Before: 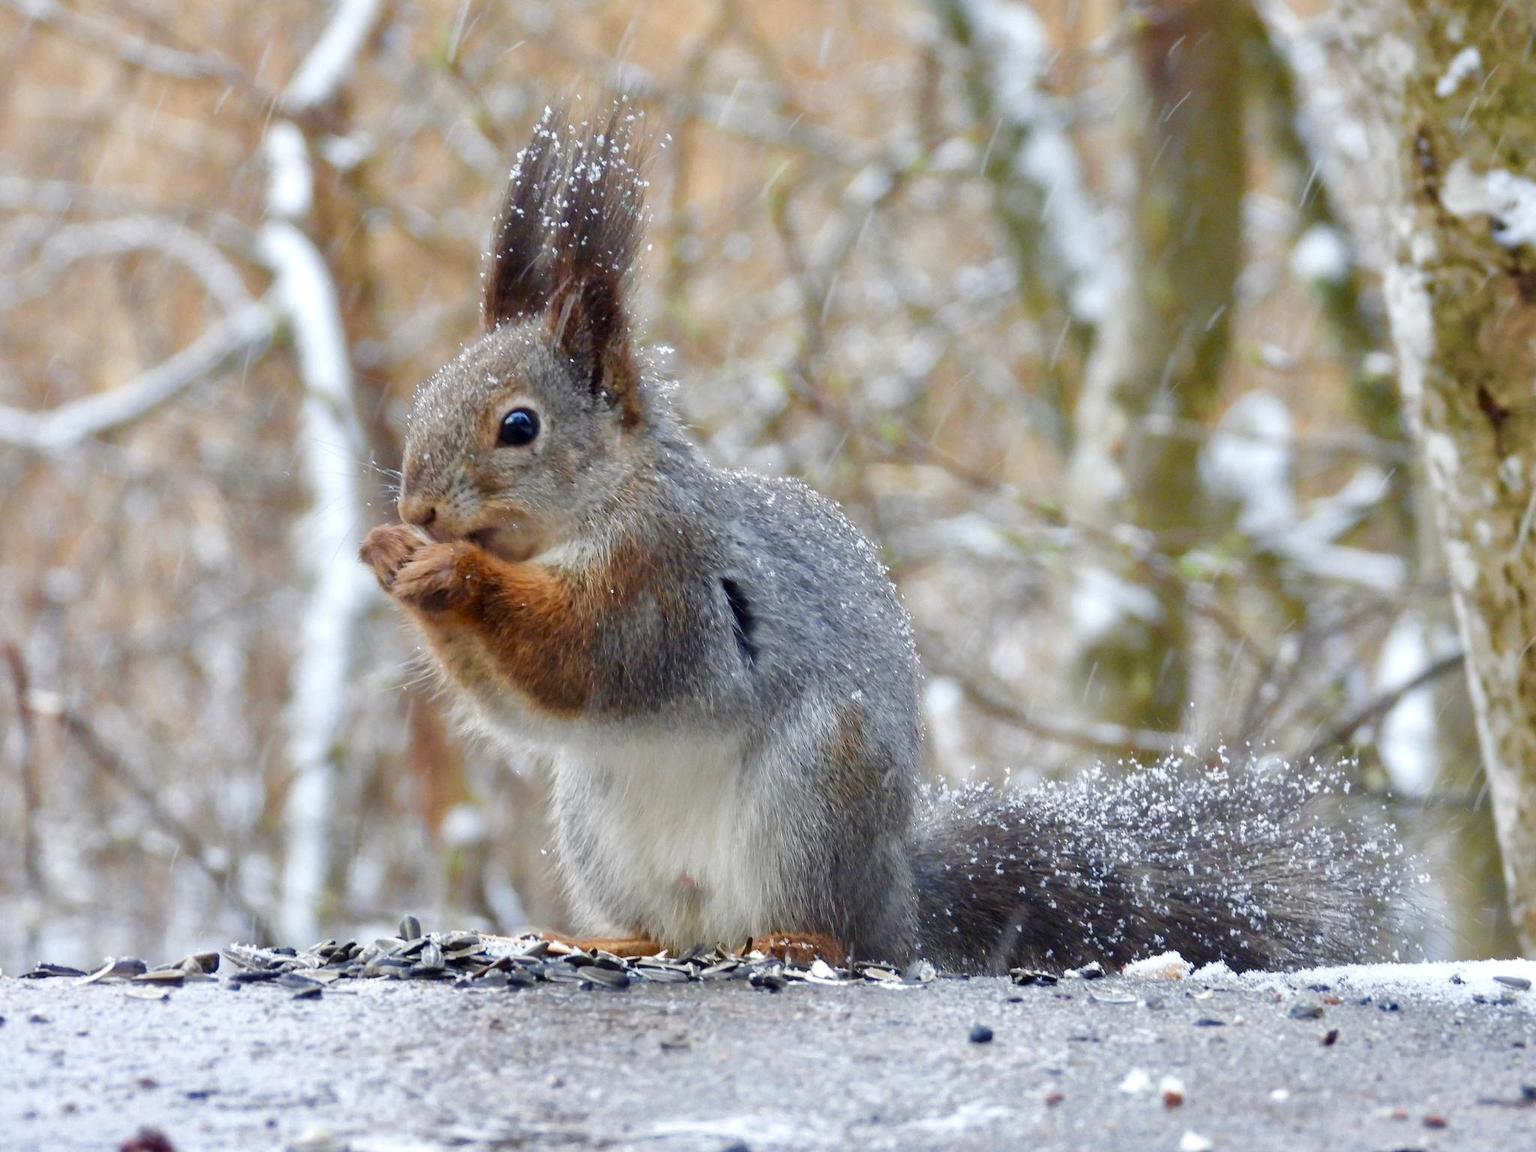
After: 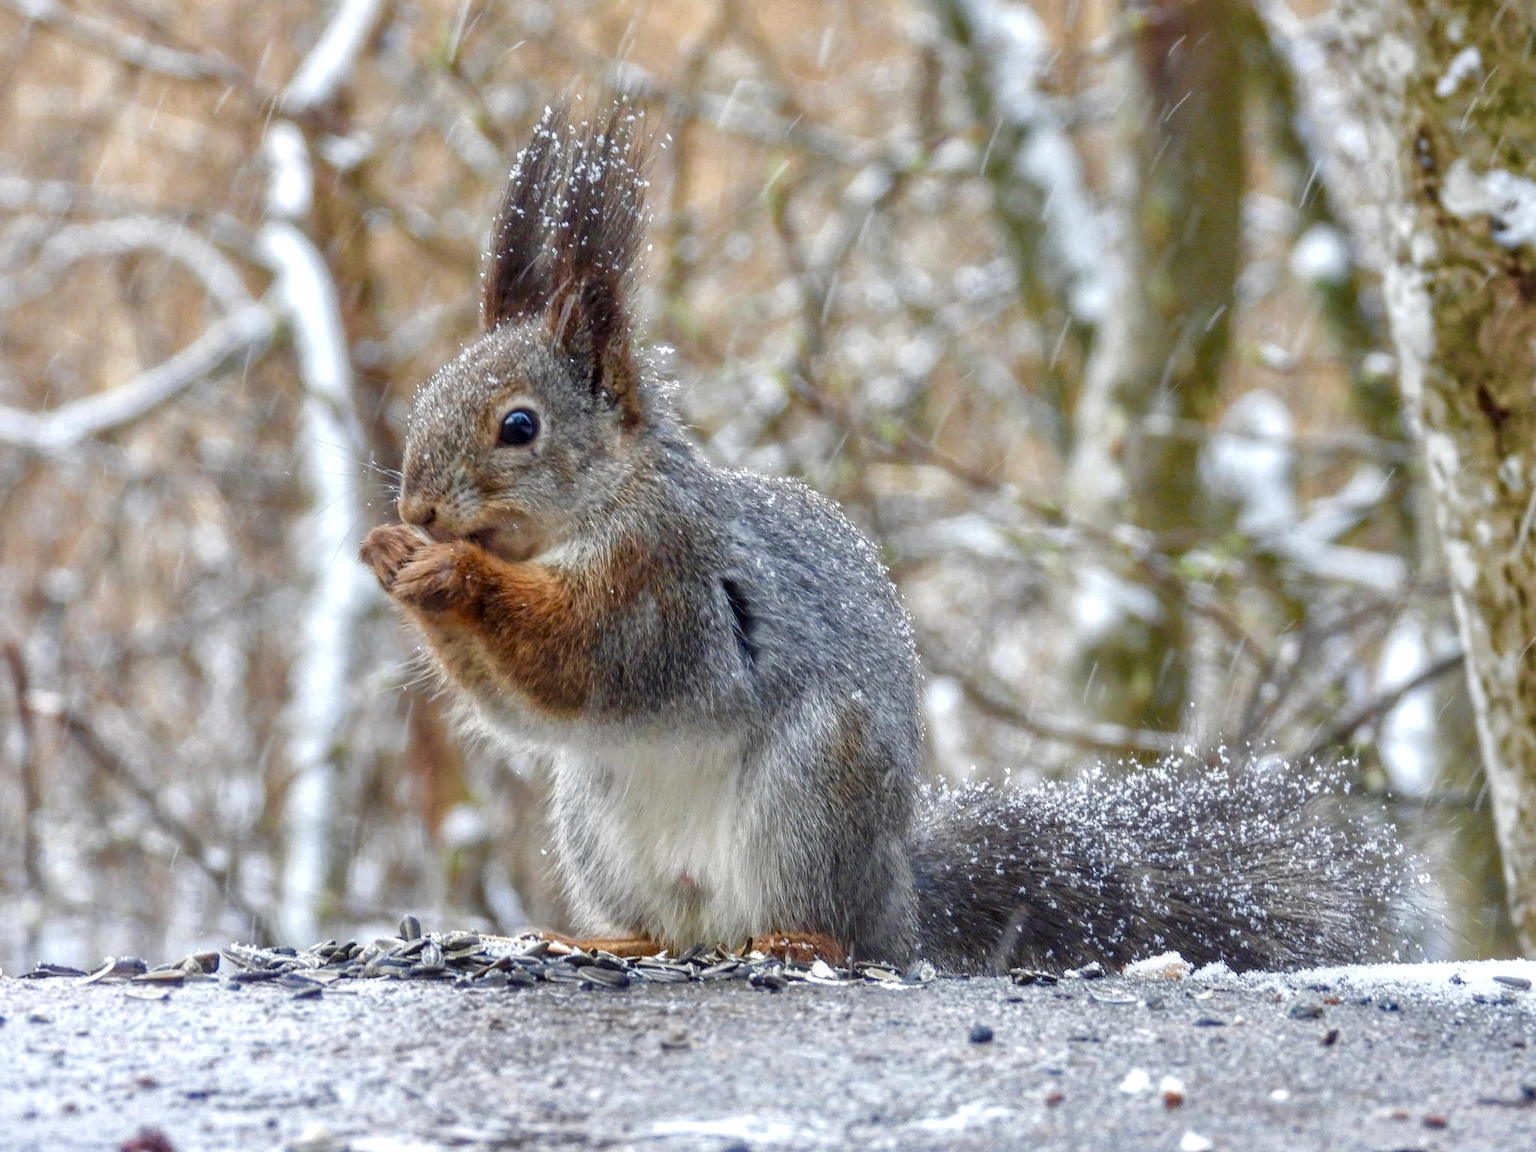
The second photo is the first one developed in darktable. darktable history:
exposure: black level correction 0, compensate exposure bias true, compensate highlight preservation false
tone equalizer: on, module defaults
base curve: curves: ch0 [(0, 0) (0.303, 0.277) (1, 1)]
local contrast: highlights 74%, shadows 55%, detail 176%, midtone range 0.207
